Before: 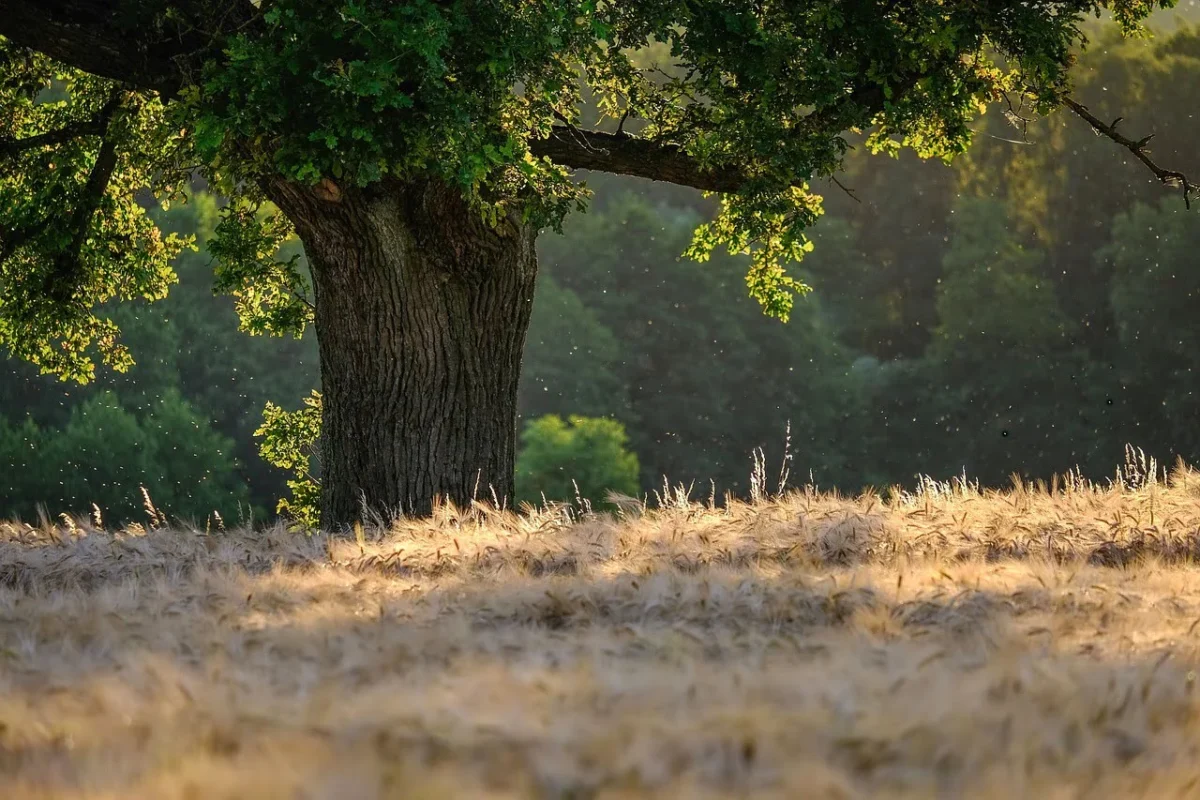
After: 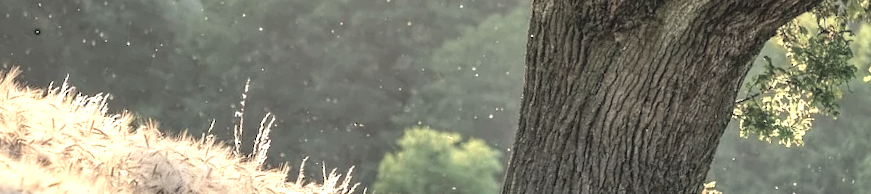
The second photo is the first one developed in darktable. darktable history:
contrast brightness saturation: brightness 0.18, saturation -0.5
exposure: black level correction 0, exposure 1.1 EV, compensate exposure bias true, compensate highlight preservation false
crop and rotate: angle 16.12°, top 30.835%, bottom 35.653%
white balance: red 1.029, blue 0.92
